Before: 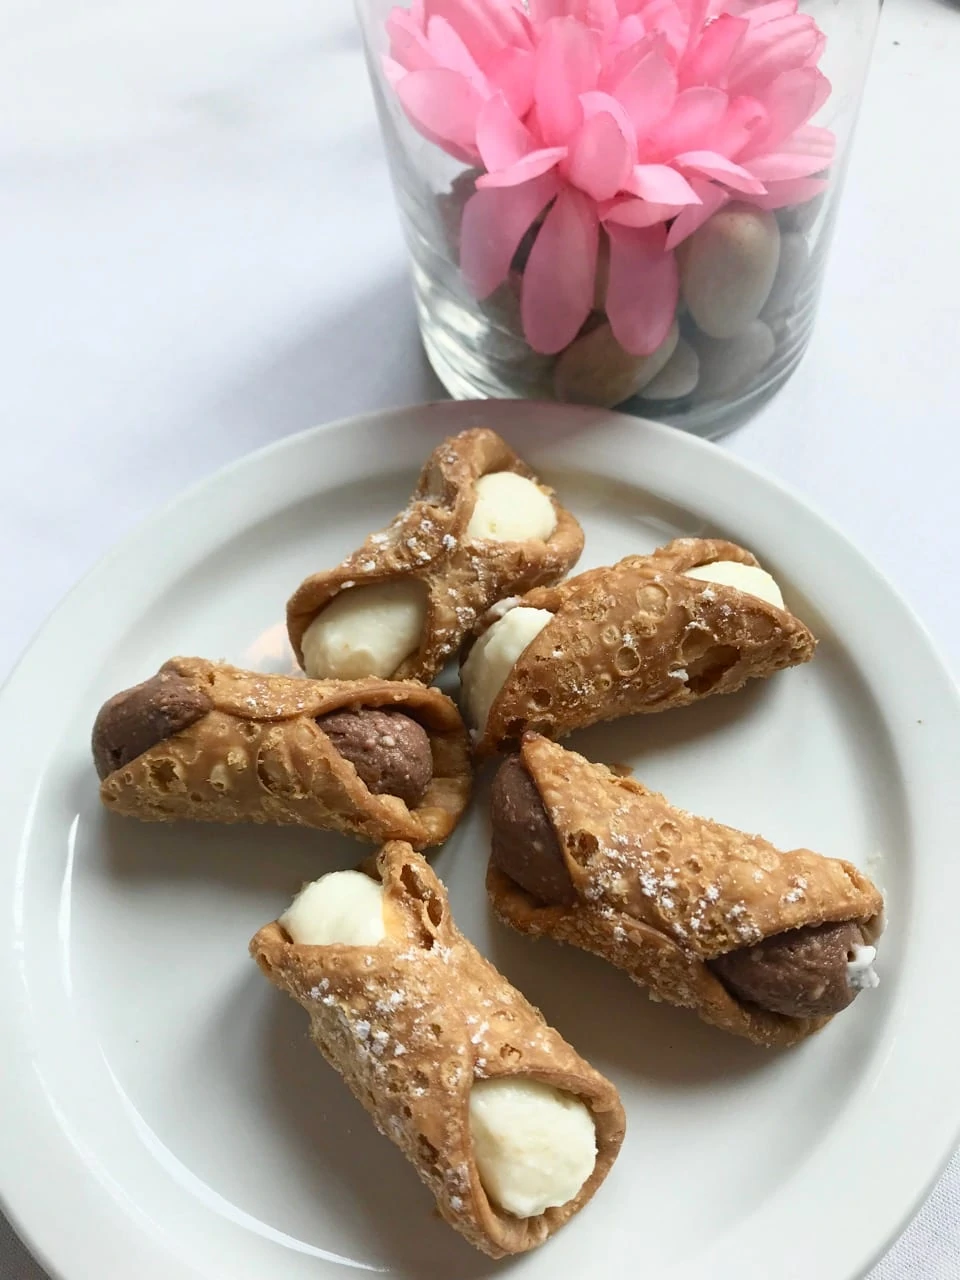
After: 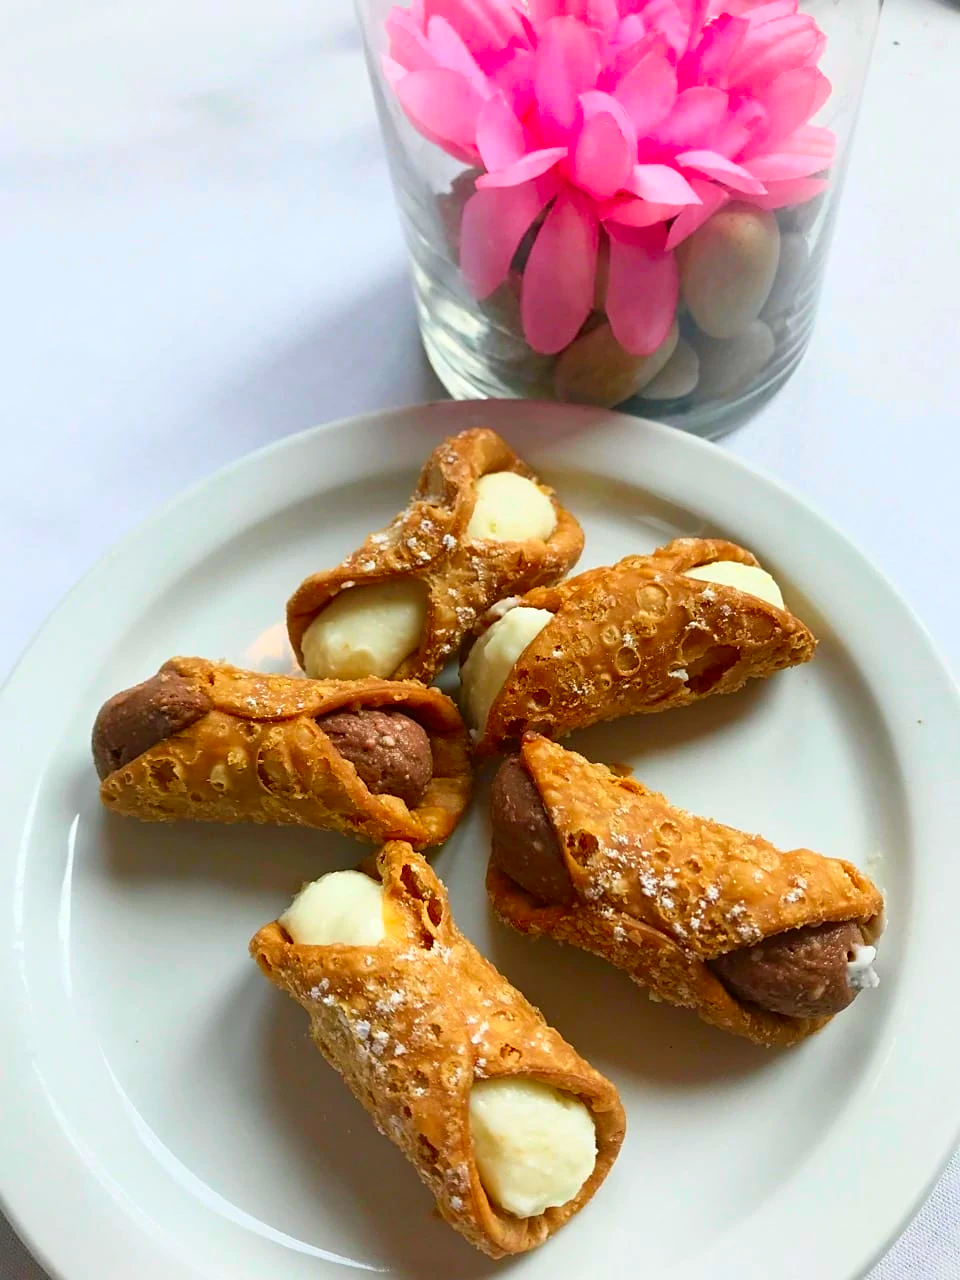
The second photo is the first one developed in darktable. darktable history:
sharpen: amount 0.2
color correction: saturation 1.8
